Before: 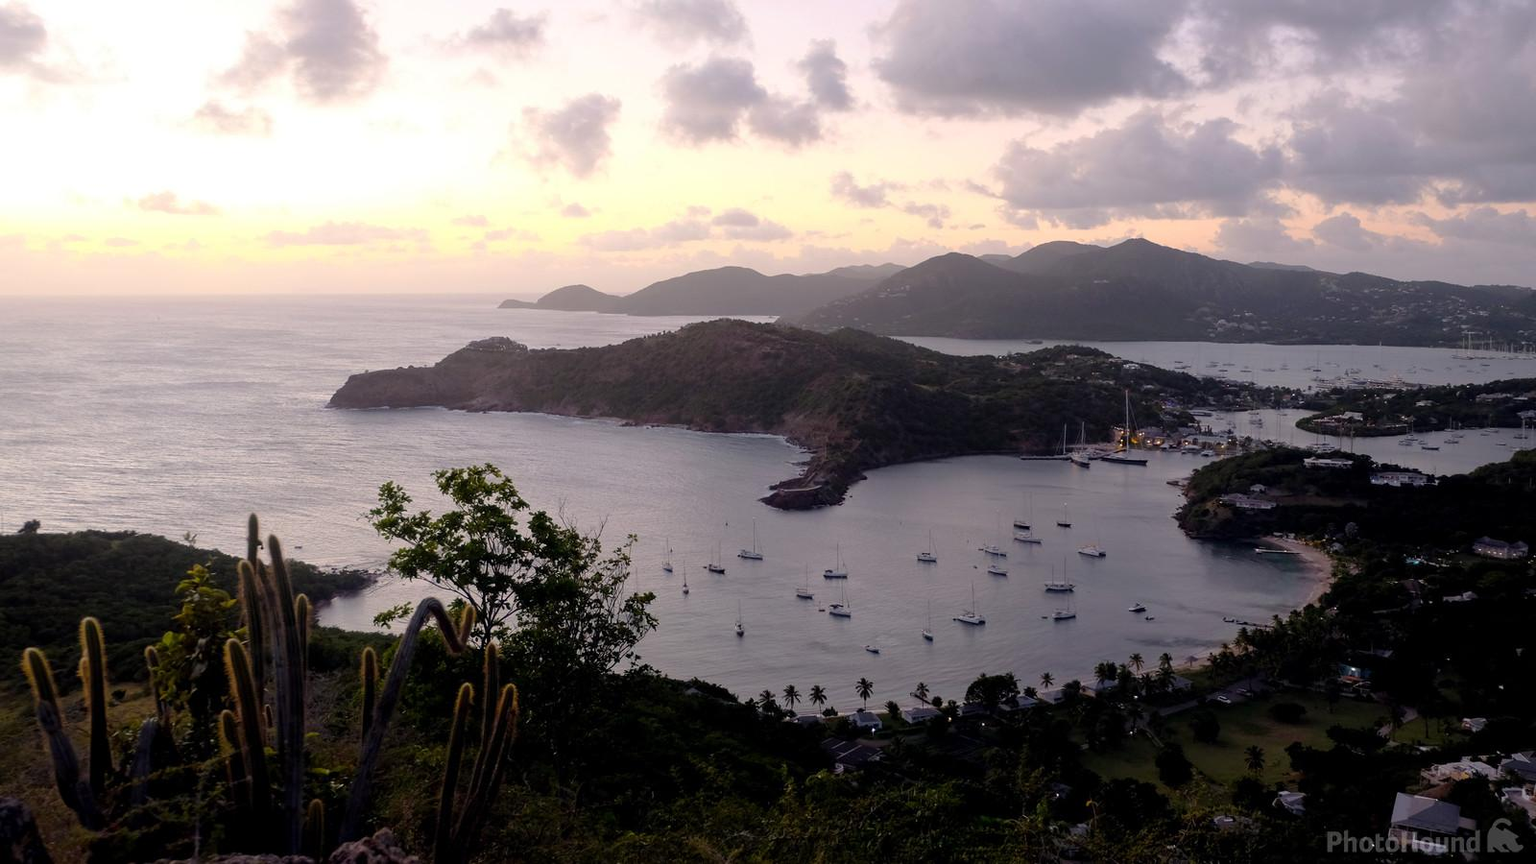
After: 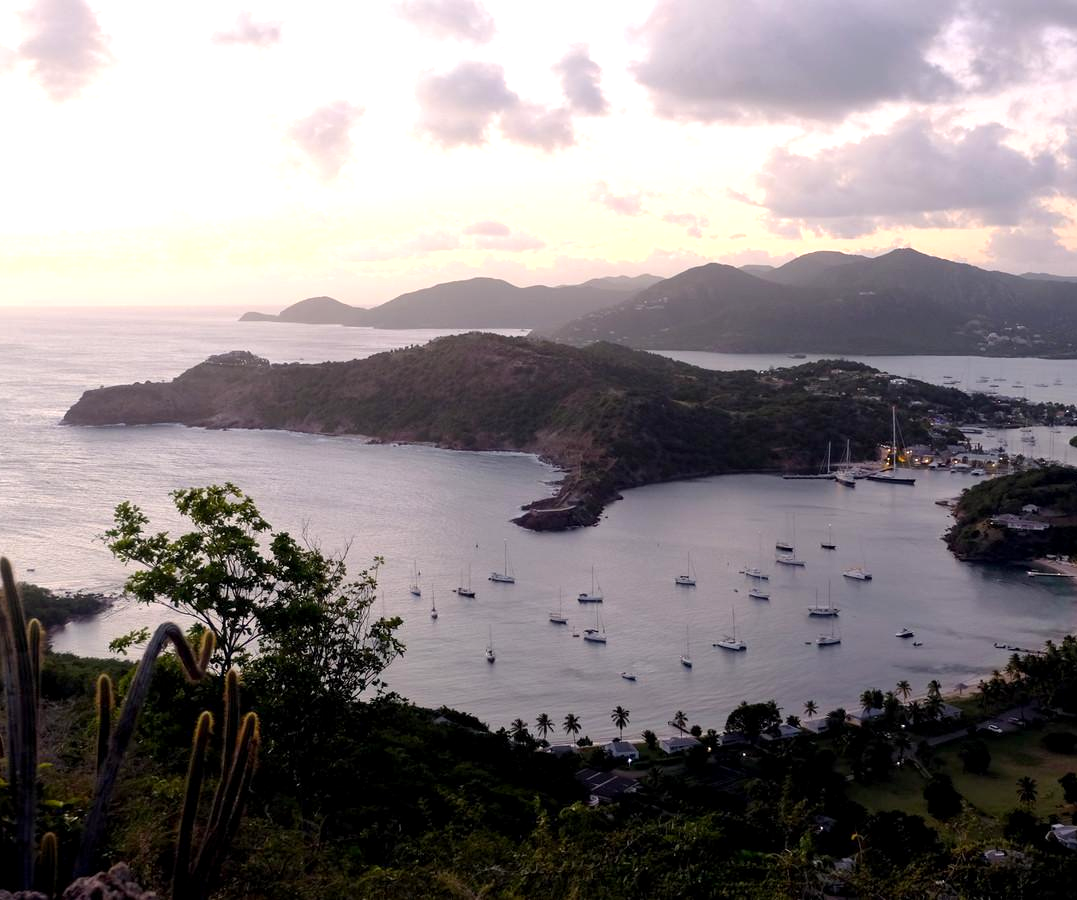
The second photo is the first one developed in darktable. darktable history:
crop and rotate: left 17.531%, right 15.127%
exposure: black level correction 0.001, exposure 0.498 EV, compensate exposure bias true, compensate highlight preservation false
